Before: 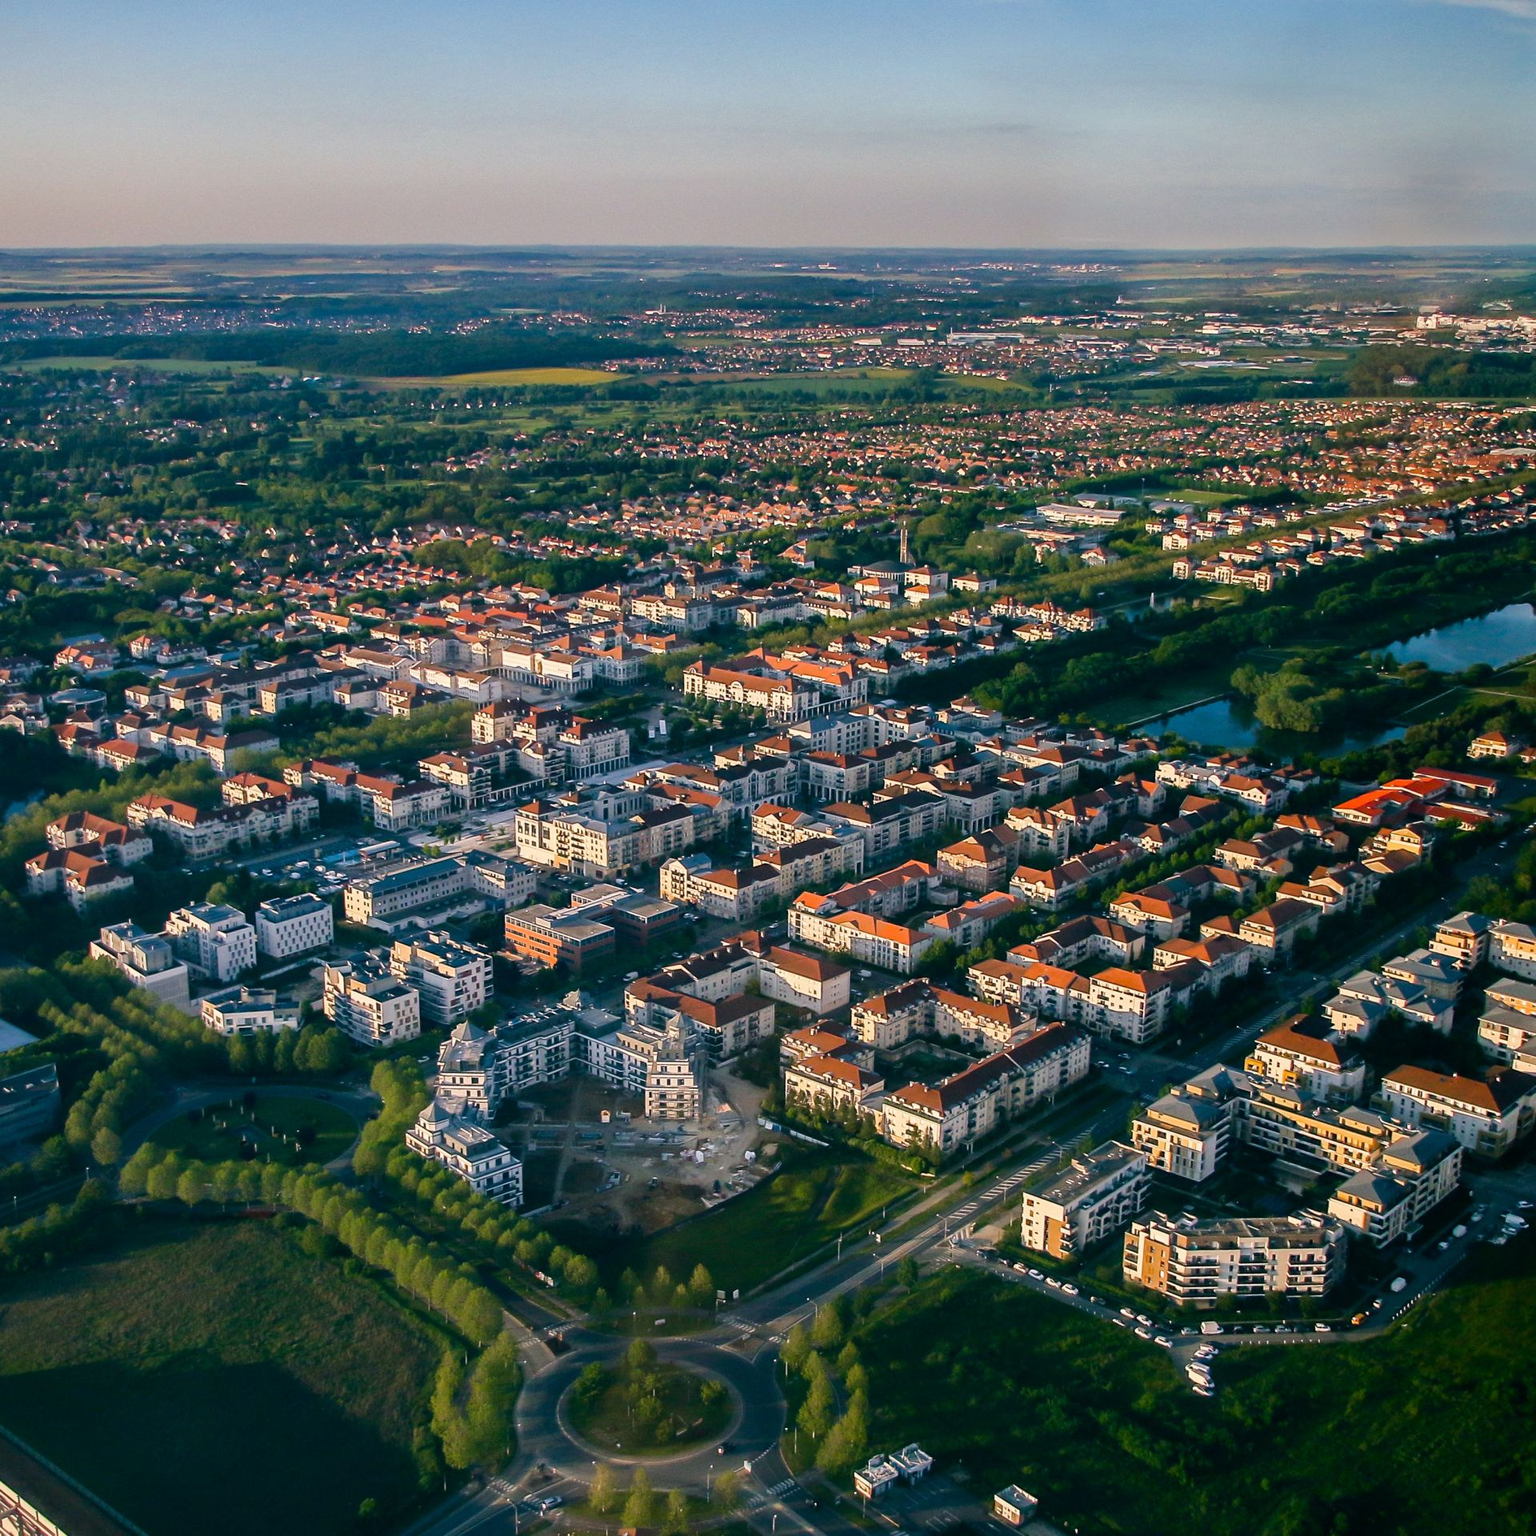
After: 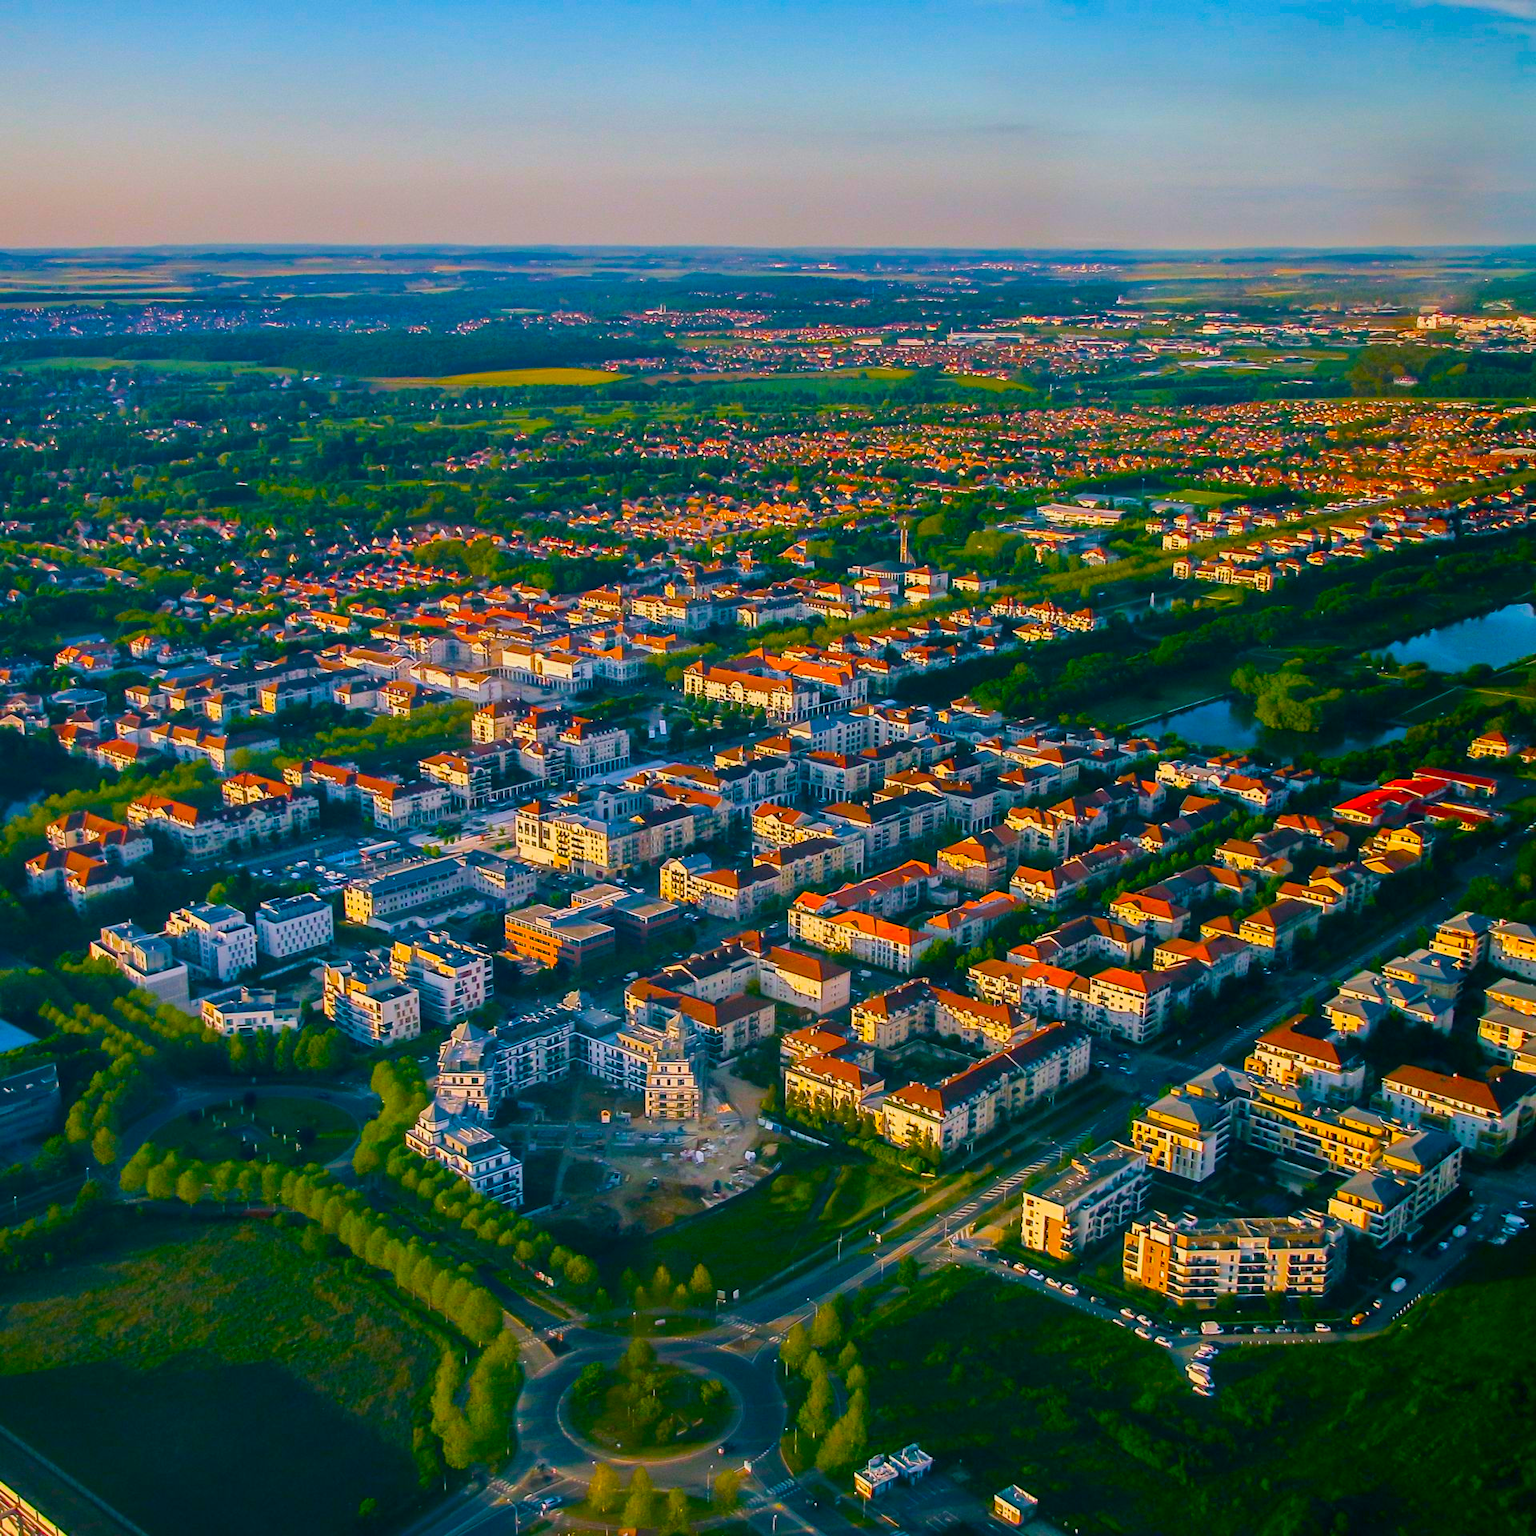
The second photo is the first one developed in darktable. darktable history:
color balance: input saturation 134.34%, contrast -10.04%, contrast fulcrum 19.67%, output saturation 133.51%
color balance rgb: perceptual saturation grading › global saturation 25%, global vibrance 20%
